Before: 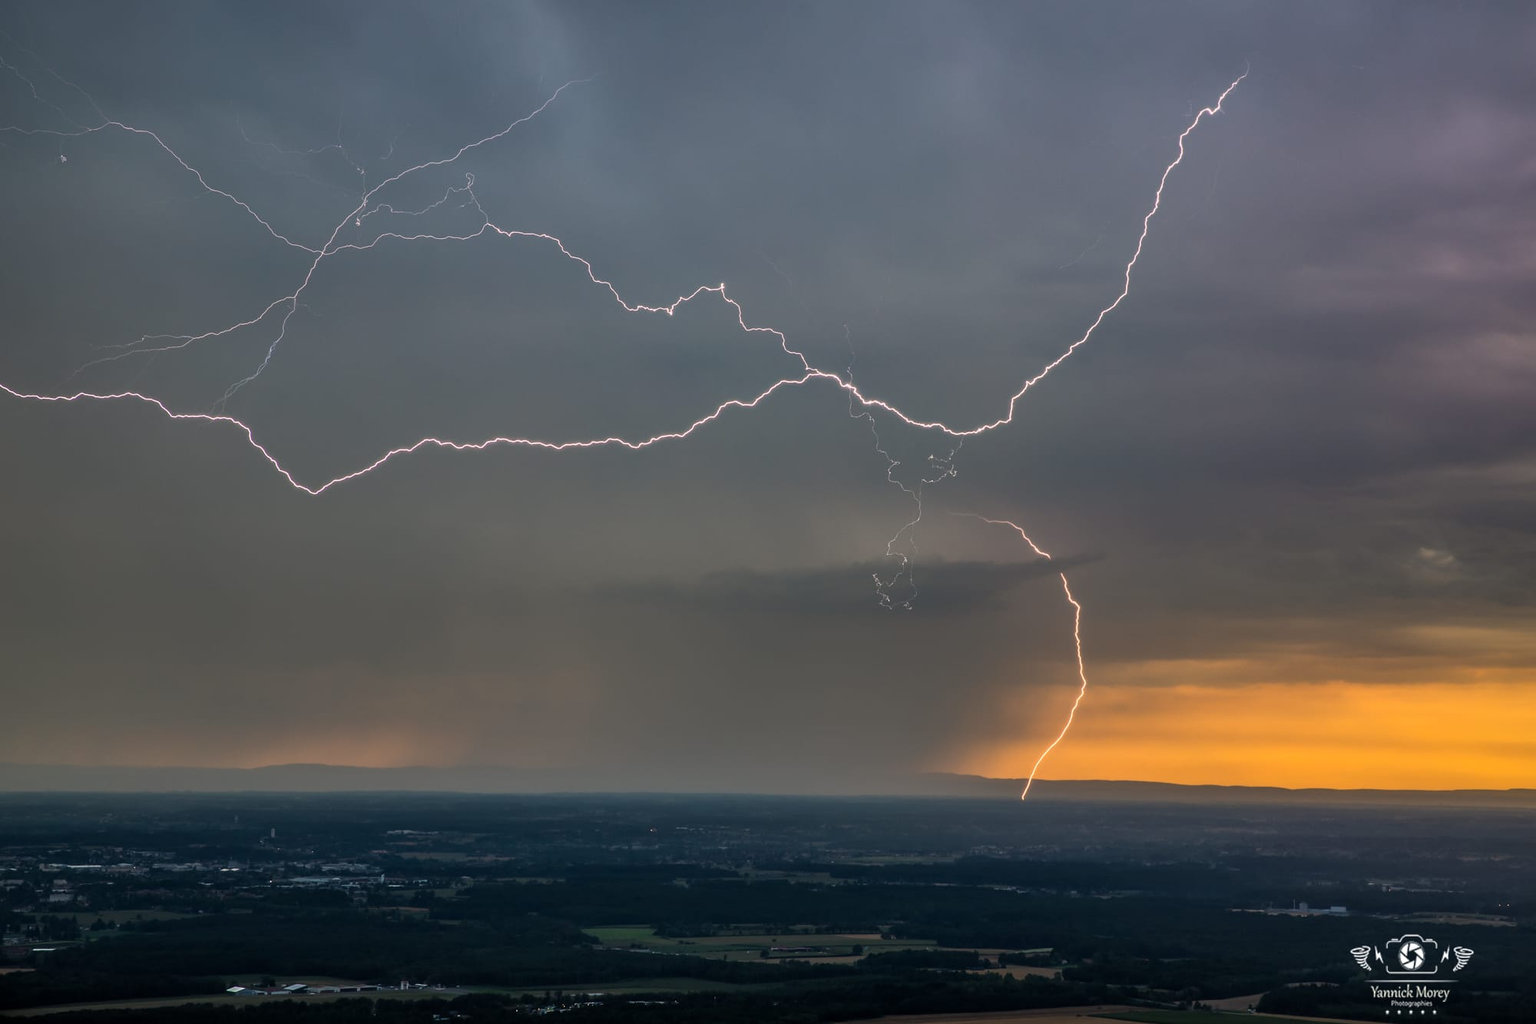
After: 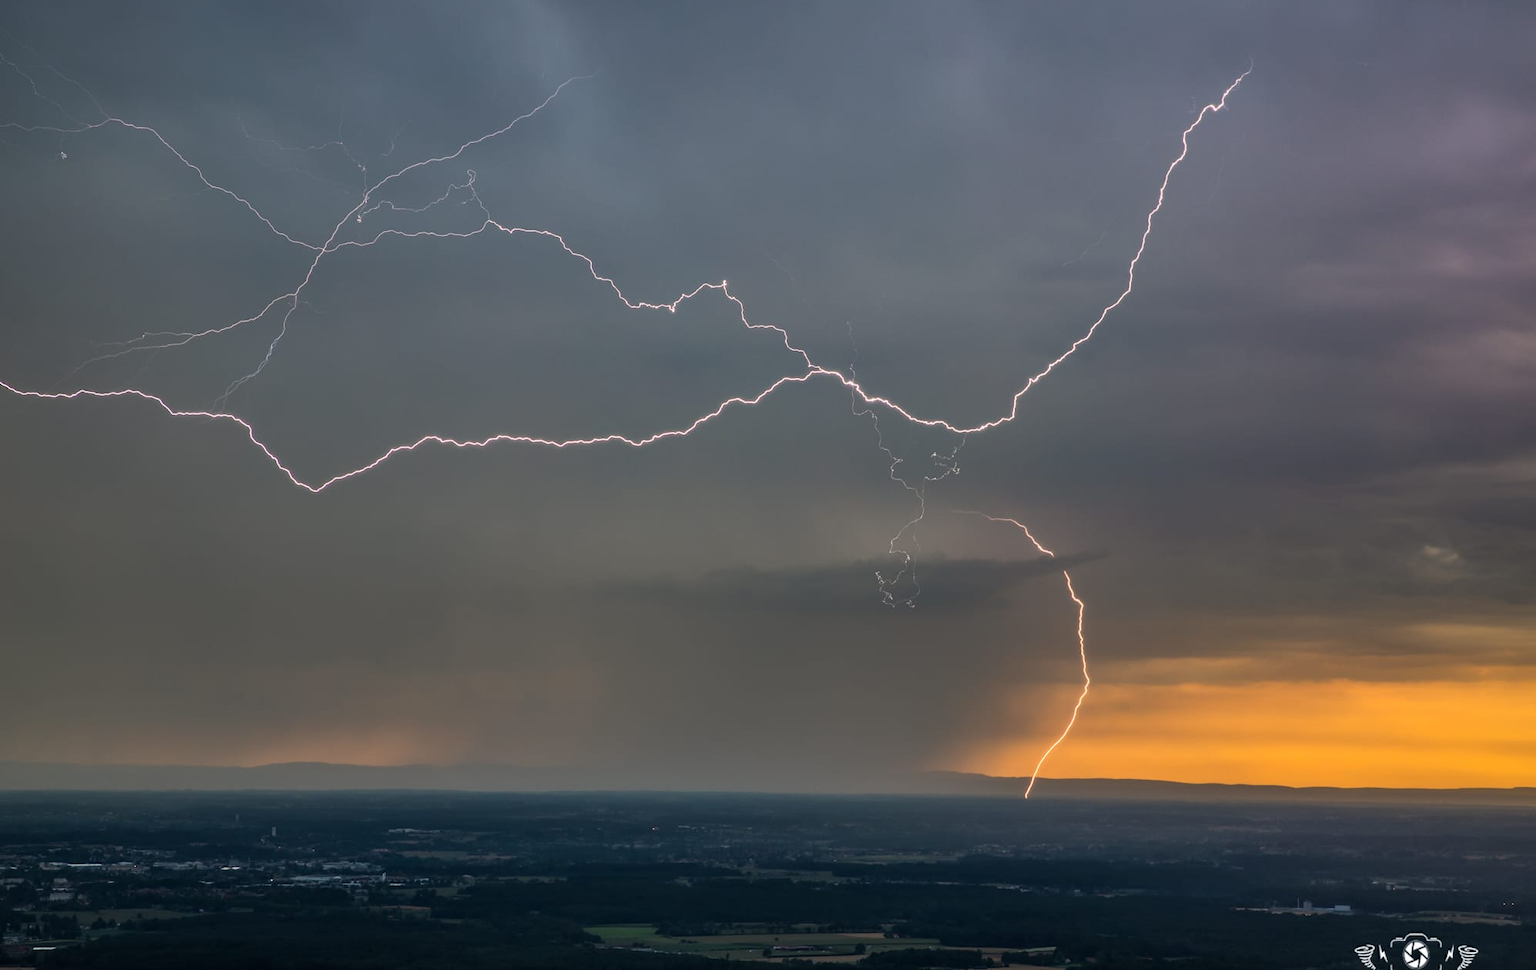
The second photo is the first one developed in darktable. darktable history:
crop: top 0.393%, right 0.258%, bottom 5.039%
